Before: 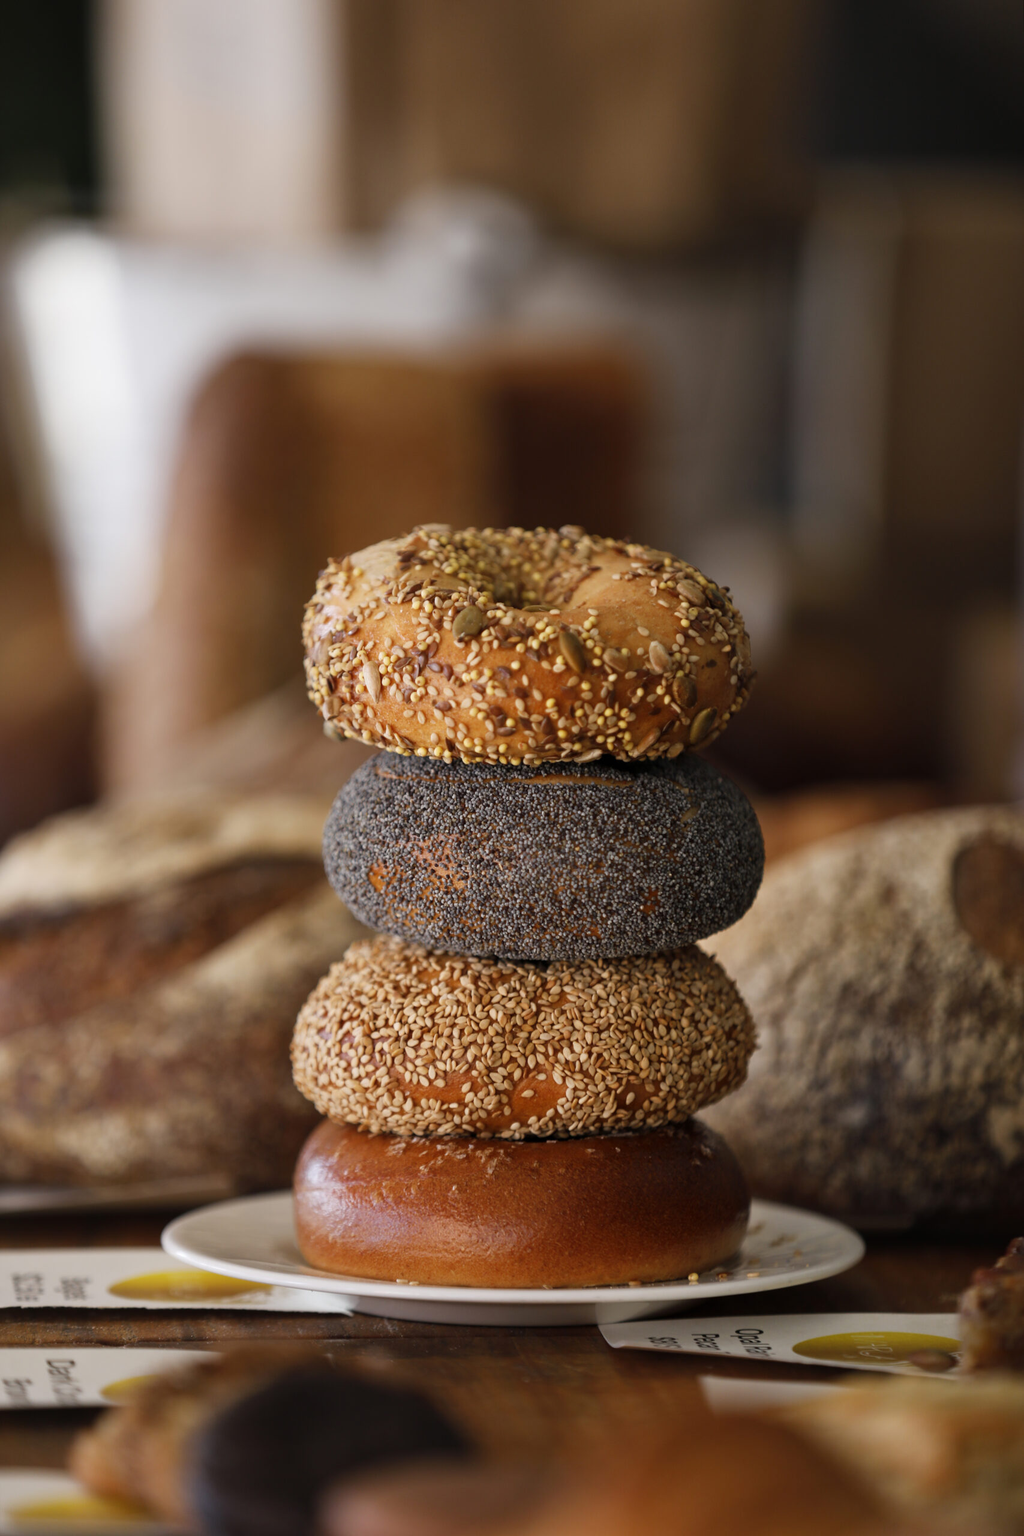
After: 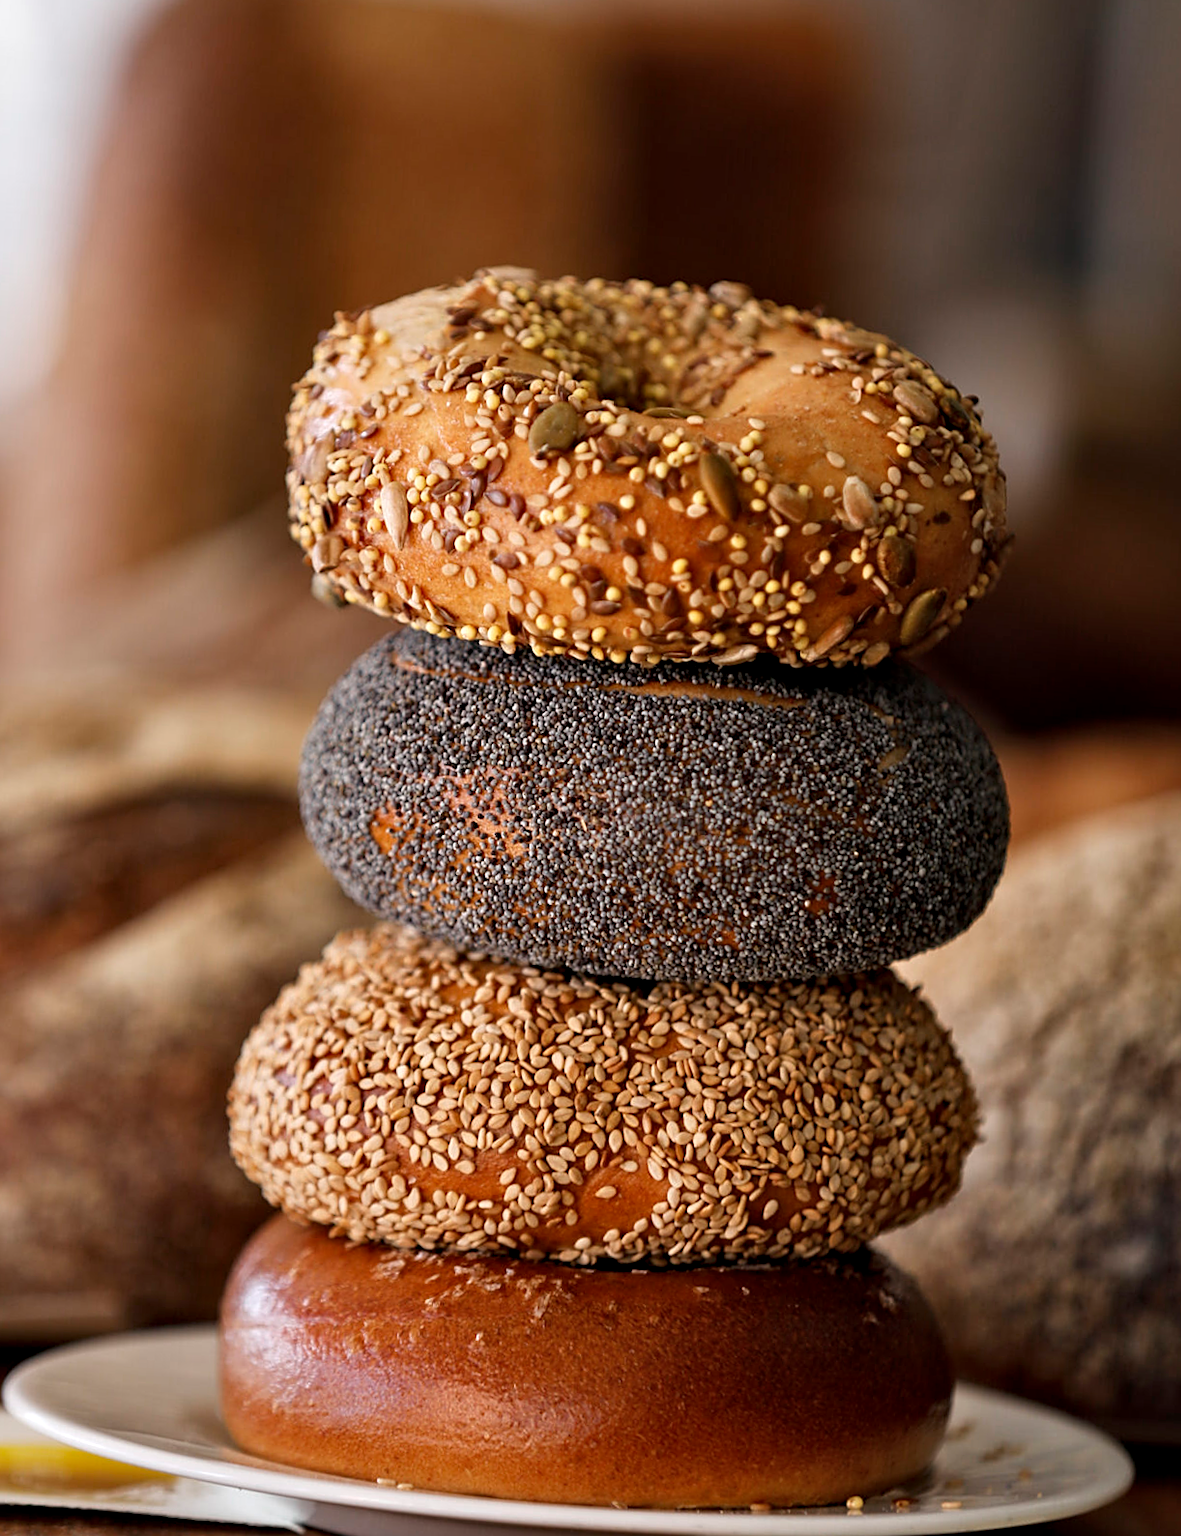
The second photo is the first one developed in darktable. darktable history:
crop and rotate: angle -3.37°, left 9.79%, top 20.73%, right 12.42%, bottom 11.82%
contrast equalizer: y [[0.524, 0.538, 0.547, 0.548, 0.538, 0.524], [0.5 ×6], [0.5 ×6], [0 ×6], [0 ×6]]
sharpen: on, module defaults
